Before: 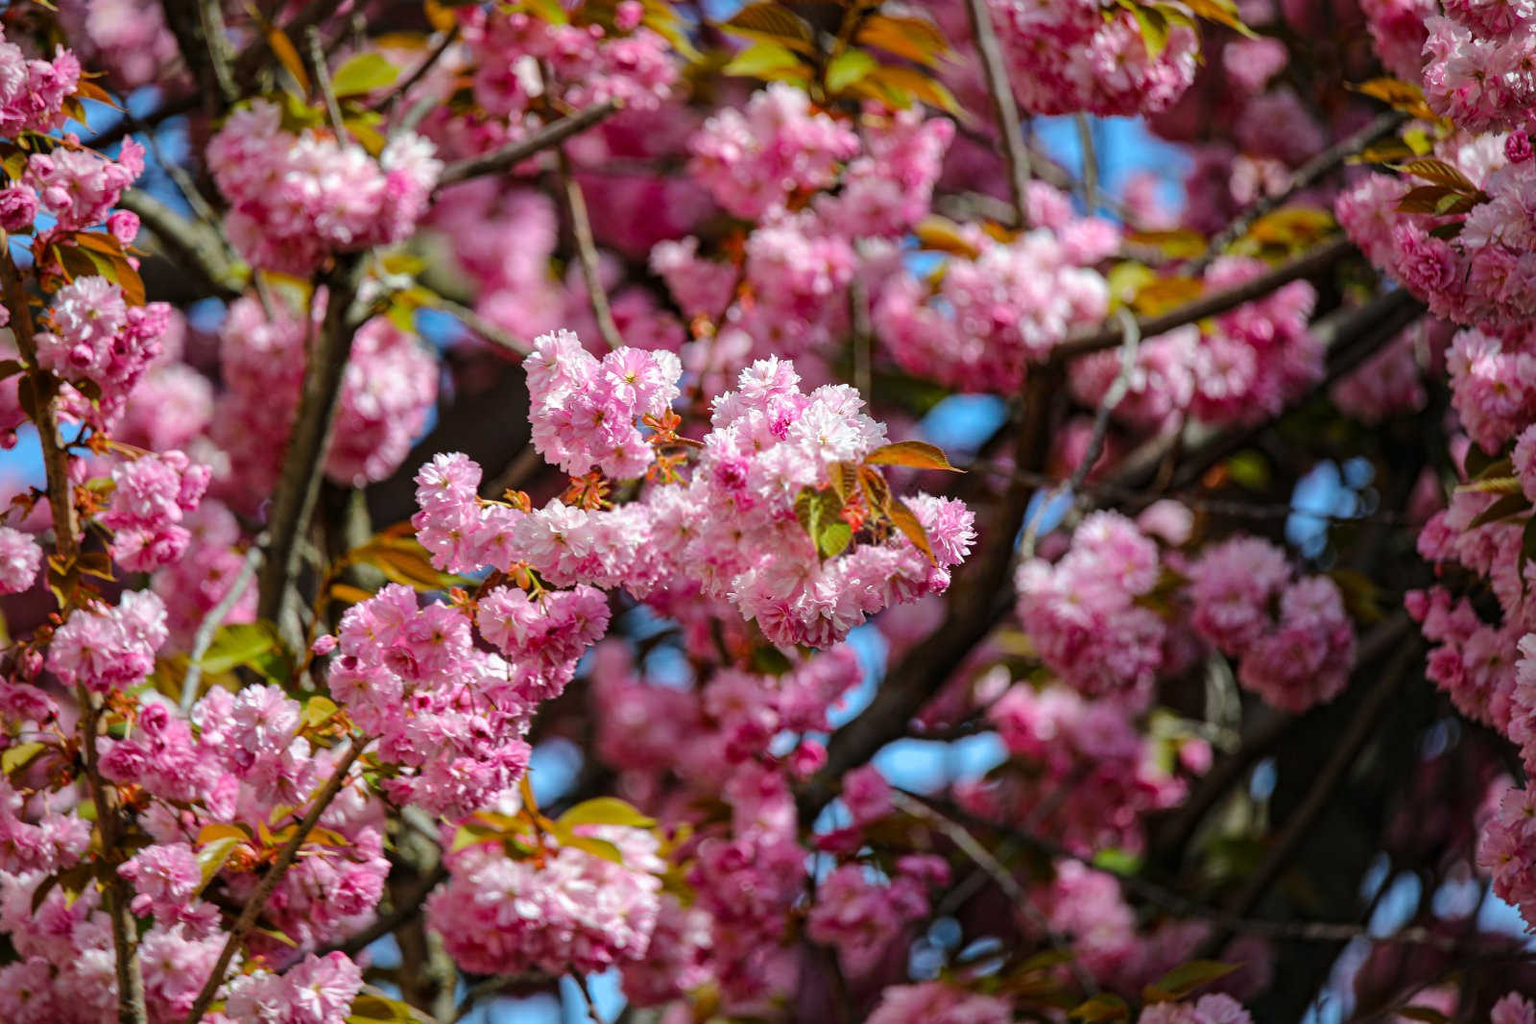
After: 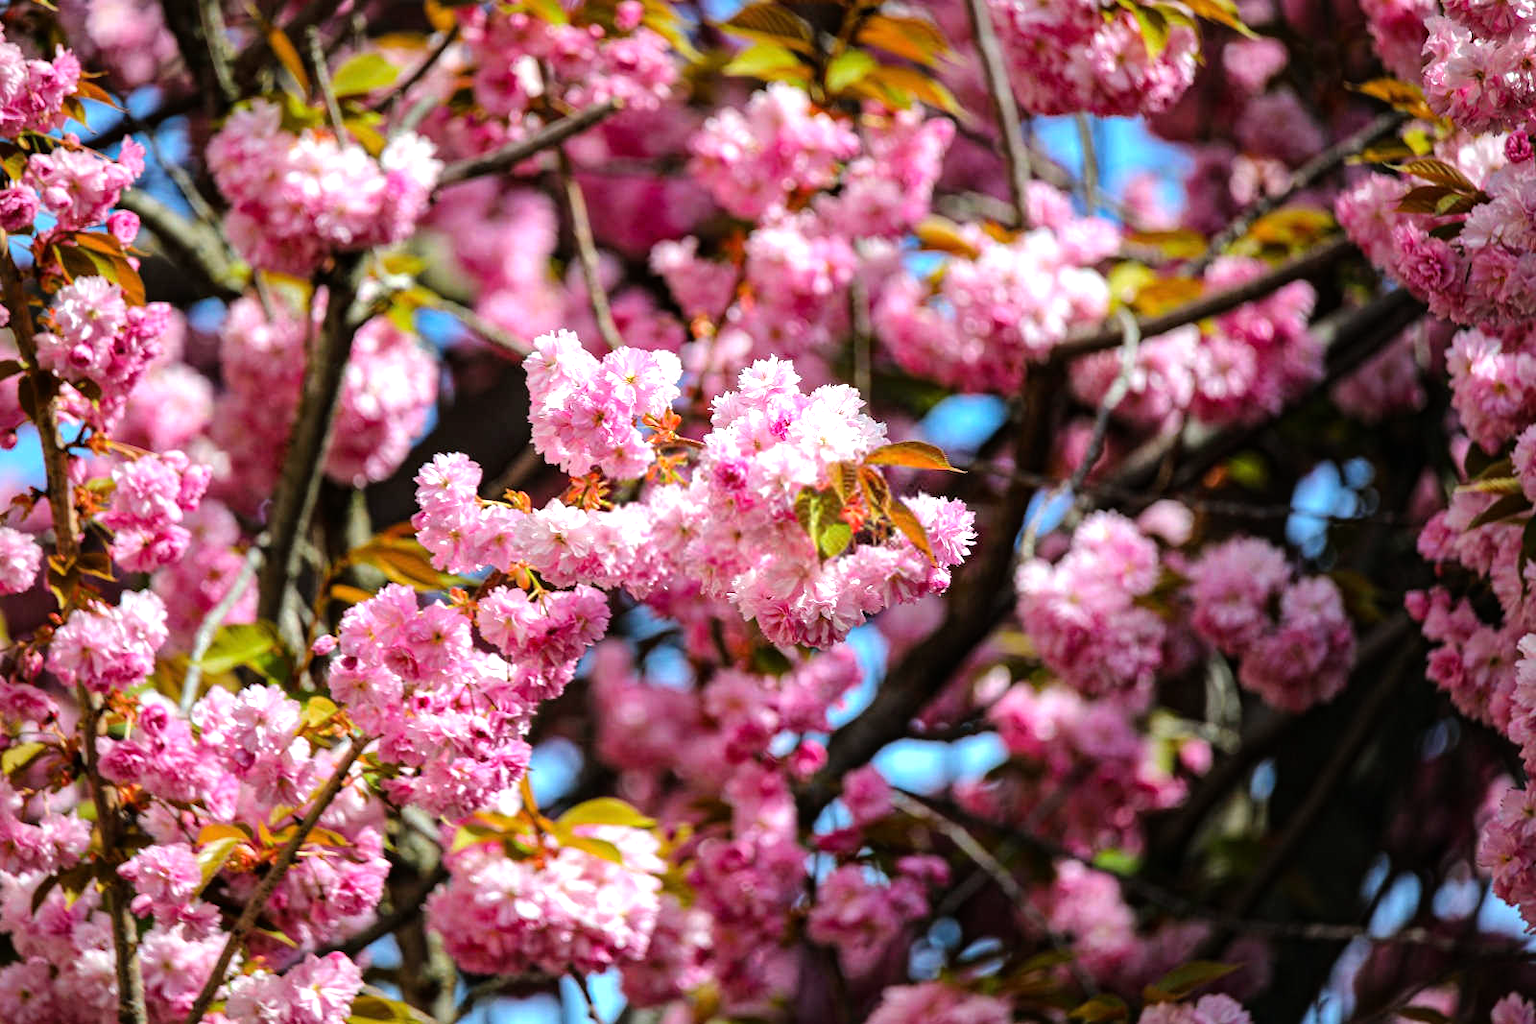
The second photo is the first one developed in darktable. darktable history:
tone equalizer: -8 EV -0.766 EV, -7 EV -0.716 EV, -6 EV -0.616 EV, -5 EV -0.407 EV, -3 EV 0.372 EV, -2 EV 0.6 EV, -1 EV 0.674 EV, +0 EV 0.738 EV
